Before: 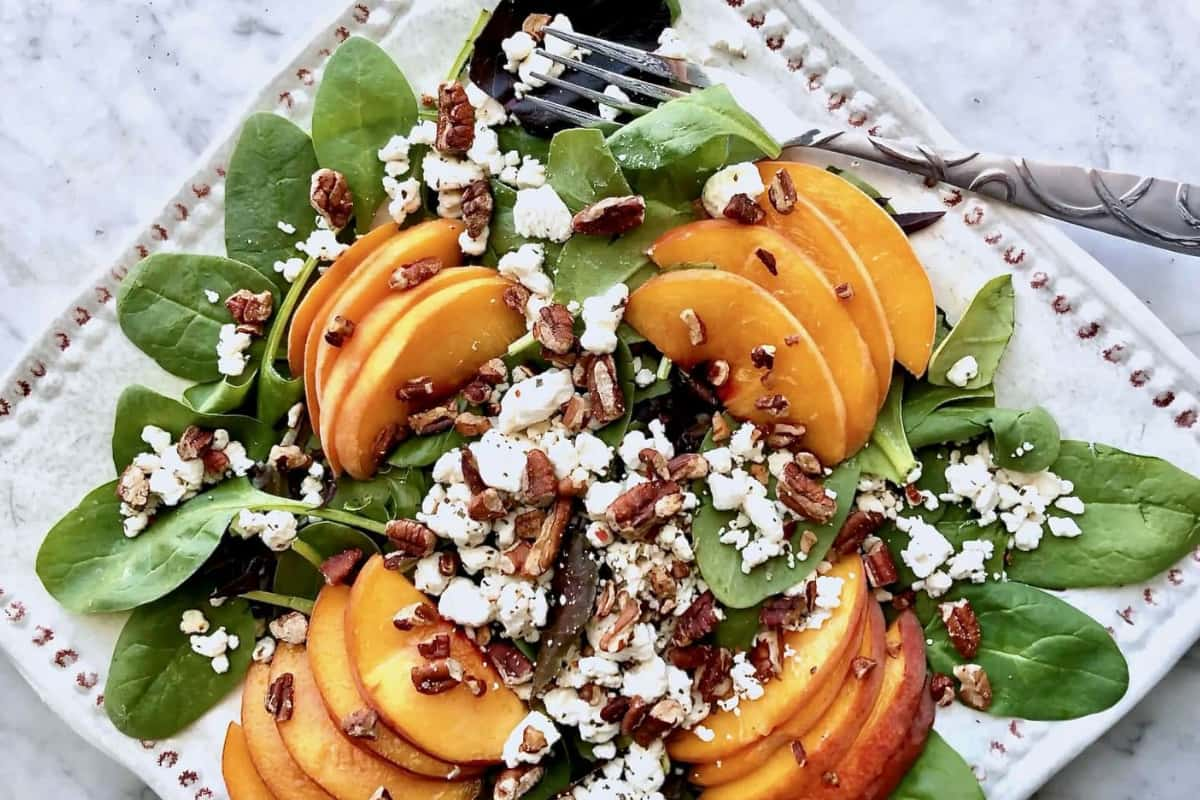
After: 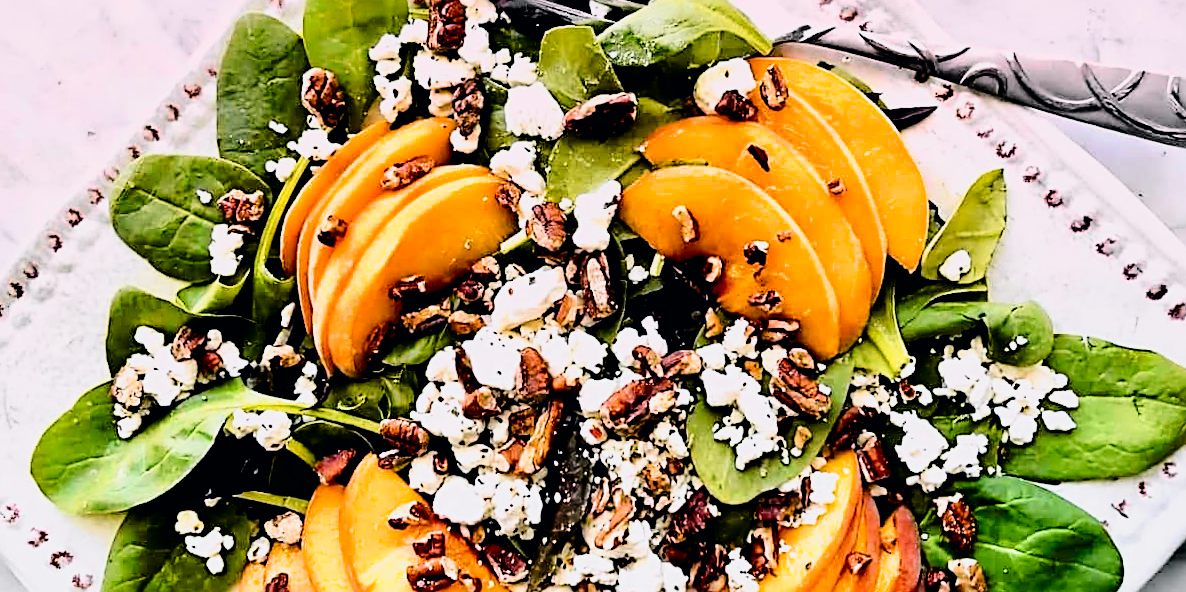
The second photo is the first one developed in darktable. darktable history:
tone curve: curves: ch0 [(0, 0) (0.11, 0.061) (0.256, 0.259) (0.398, 0.494) (0.498, 0.611) (0.65, 0.757) (0.835, 0.883) (1, 0.961)]; ch1 [(0, 0) (0.346, 0.307) (0.408, 0.369) (0.453, 0.457) (0.482, 0.479) (0.502, 0.498) (0.521, 0.51) (0.553, 0.554) (0.618, 0.65) (0.693, 0.727) (1, 1)]; ch2 [(0, 0) (0.366, 0.337) (0.434, 0.46) (0.485, 0.494) (0.5, 0.494) (0.511, 0.508) (0.537, 0.55) (0.579, 0.599) (0.621, 0.693) (1, 1)], color space Lab, independent channels, preserve colors none
filmic rgb: black relative exposure -3.64 EV, white relative exposure 2.44 EV, hardness 3.29
graduated density: density 0.38 EV, hardness 21%, rotation -6.11°, saturation 32%
color balance rgb: shadows lift › chroma 2%, shadows lift › hue 217.2°, power › chroma 0.25%, power › hue 60°, highlights gain › chroma 1.5%, highlights gain › hue 309.6°, global offset › luminance -0.25%, perceptual saturation grading › global saturation 15%, global vibrance 15%
rotate and perspective: rotation -0.45°, automatic cropping original format, crop left 0.008, crop right 0.992, crop top 0.012, crop bottom 0.988
crop and rotate: top 12.5%, bottom 12.5%
sharpen: radius 2.531, amount 0.628
